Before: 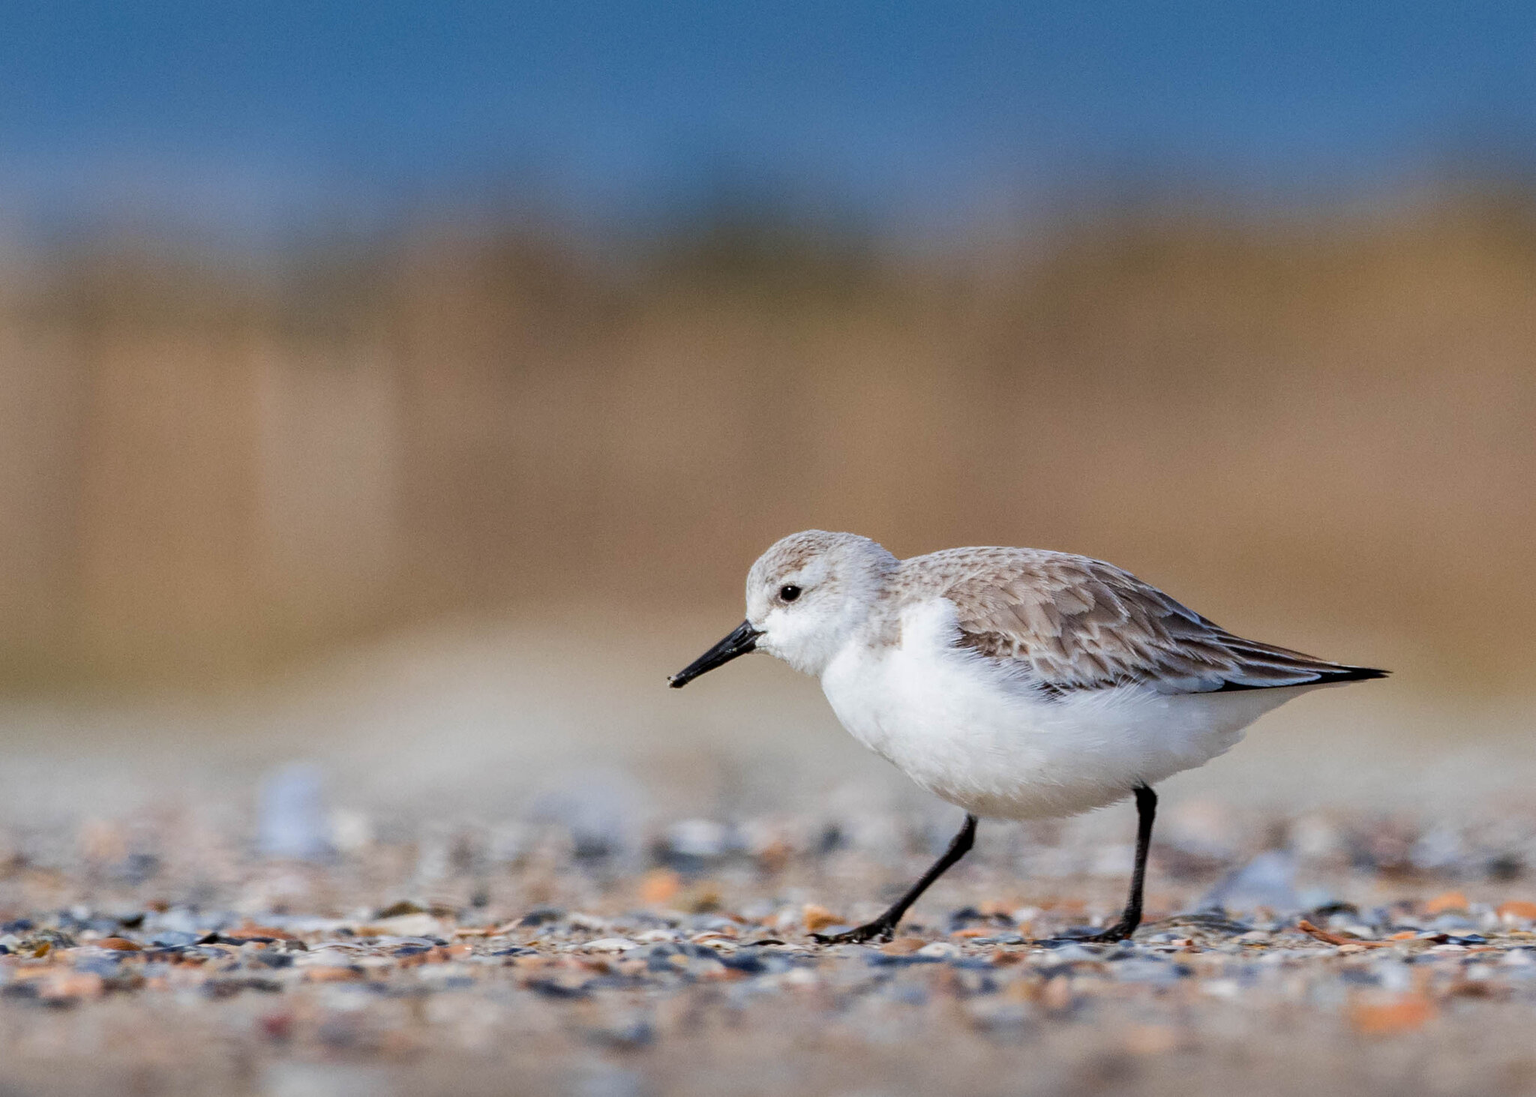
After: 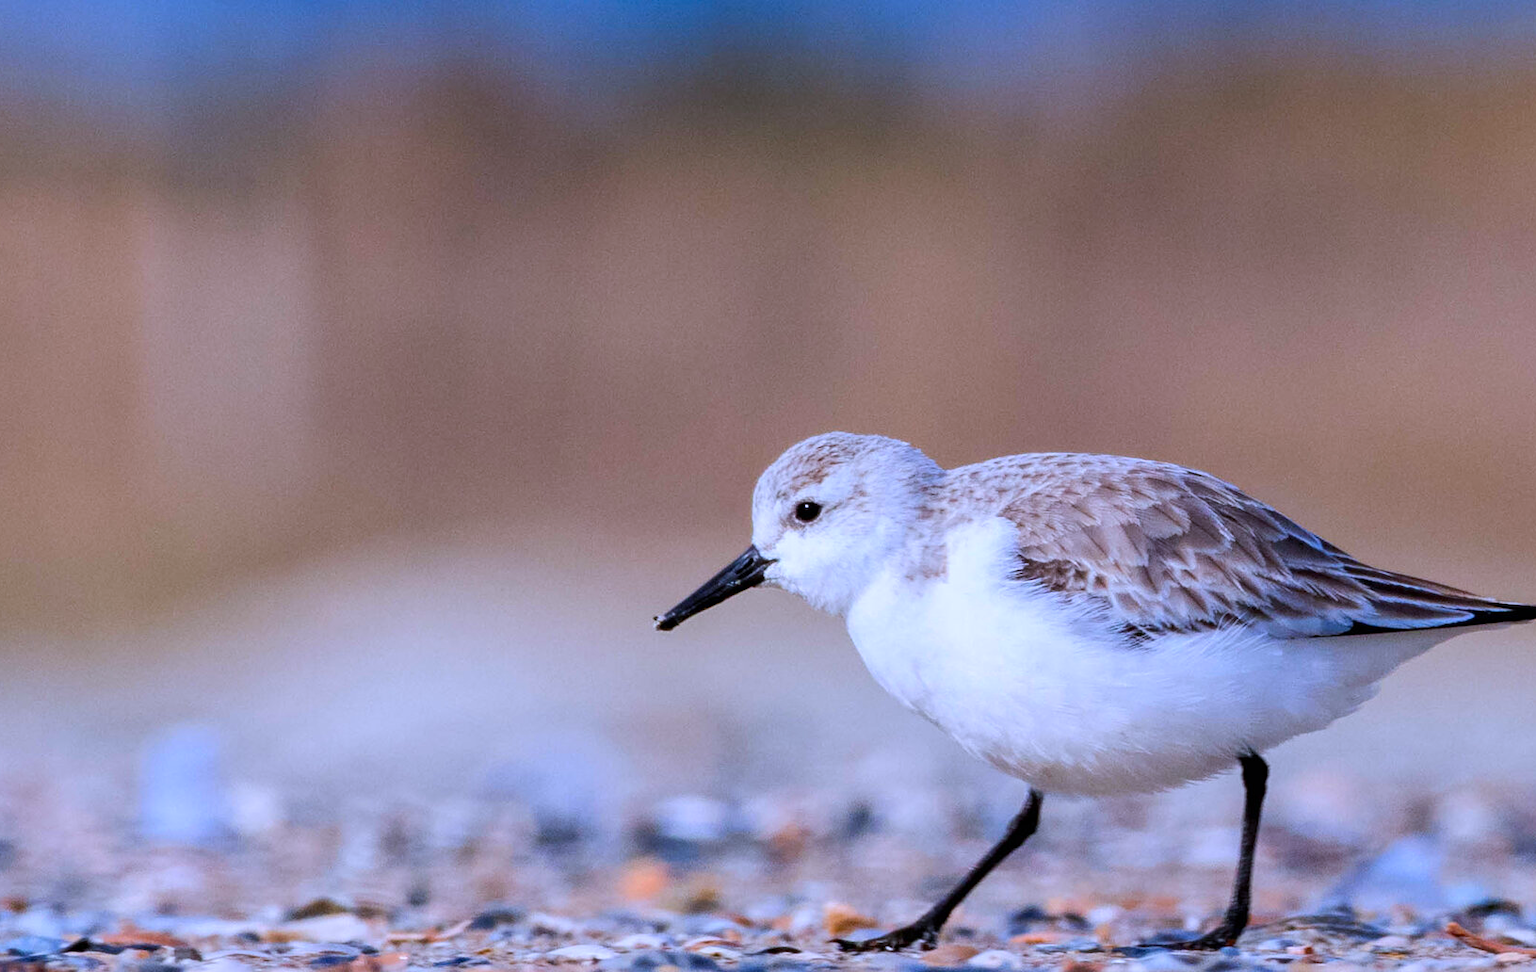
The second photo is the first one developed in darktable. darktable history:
crop: left 9.603%, top 17.017%, right 10.751%, bottom 12.341%
contrast brightness saturation: contrast 0.085, saturation 0.269
color calibration: illuminant as shot in camera, x 0.379, y 0.397, temperature 4130.2 K
